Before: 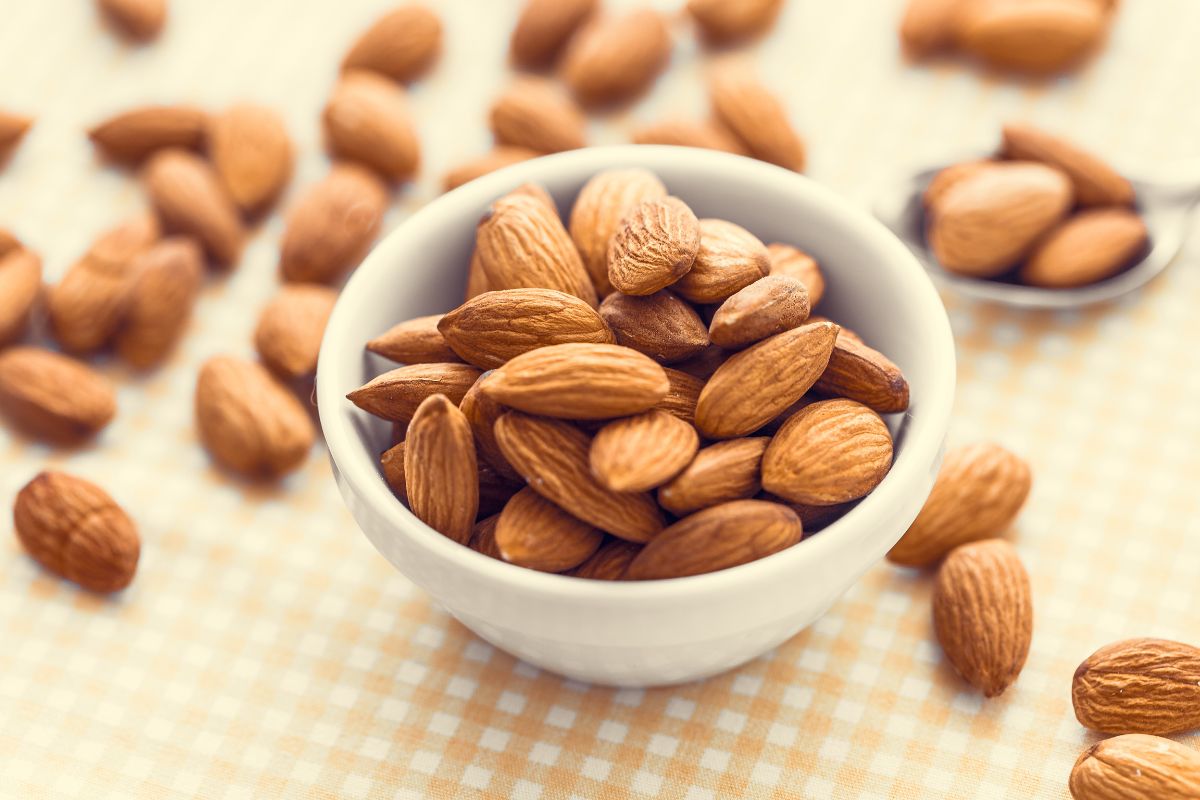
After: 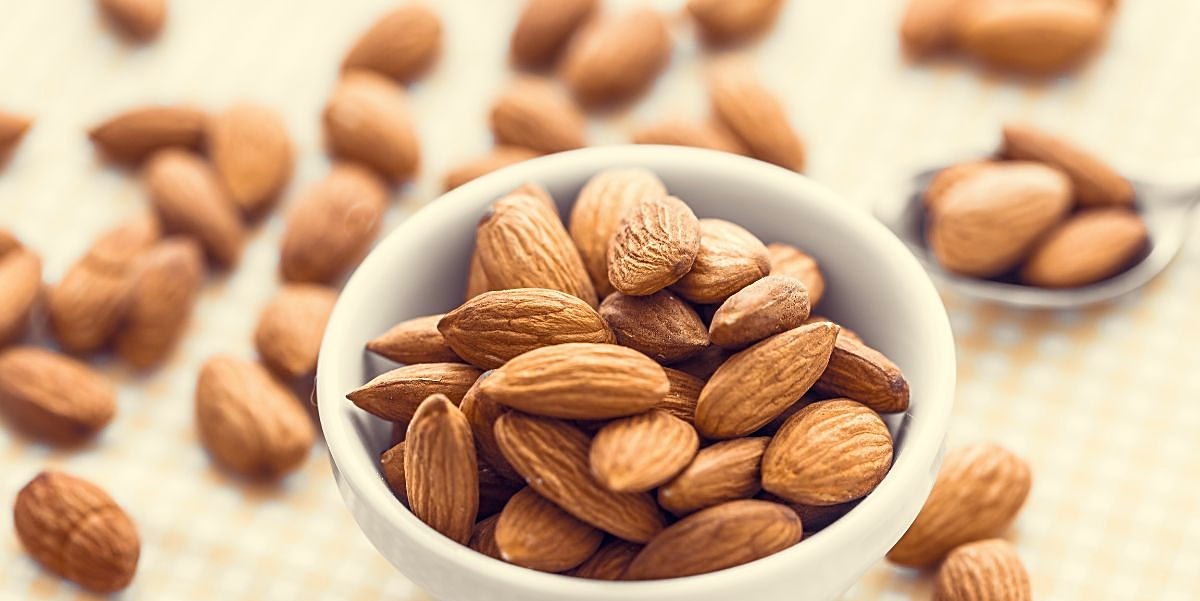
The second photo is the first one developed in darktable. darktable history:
sharpen: on, module defaults
contrast brightness saturation: saturation -0.063
crop: bottom 24.833%
